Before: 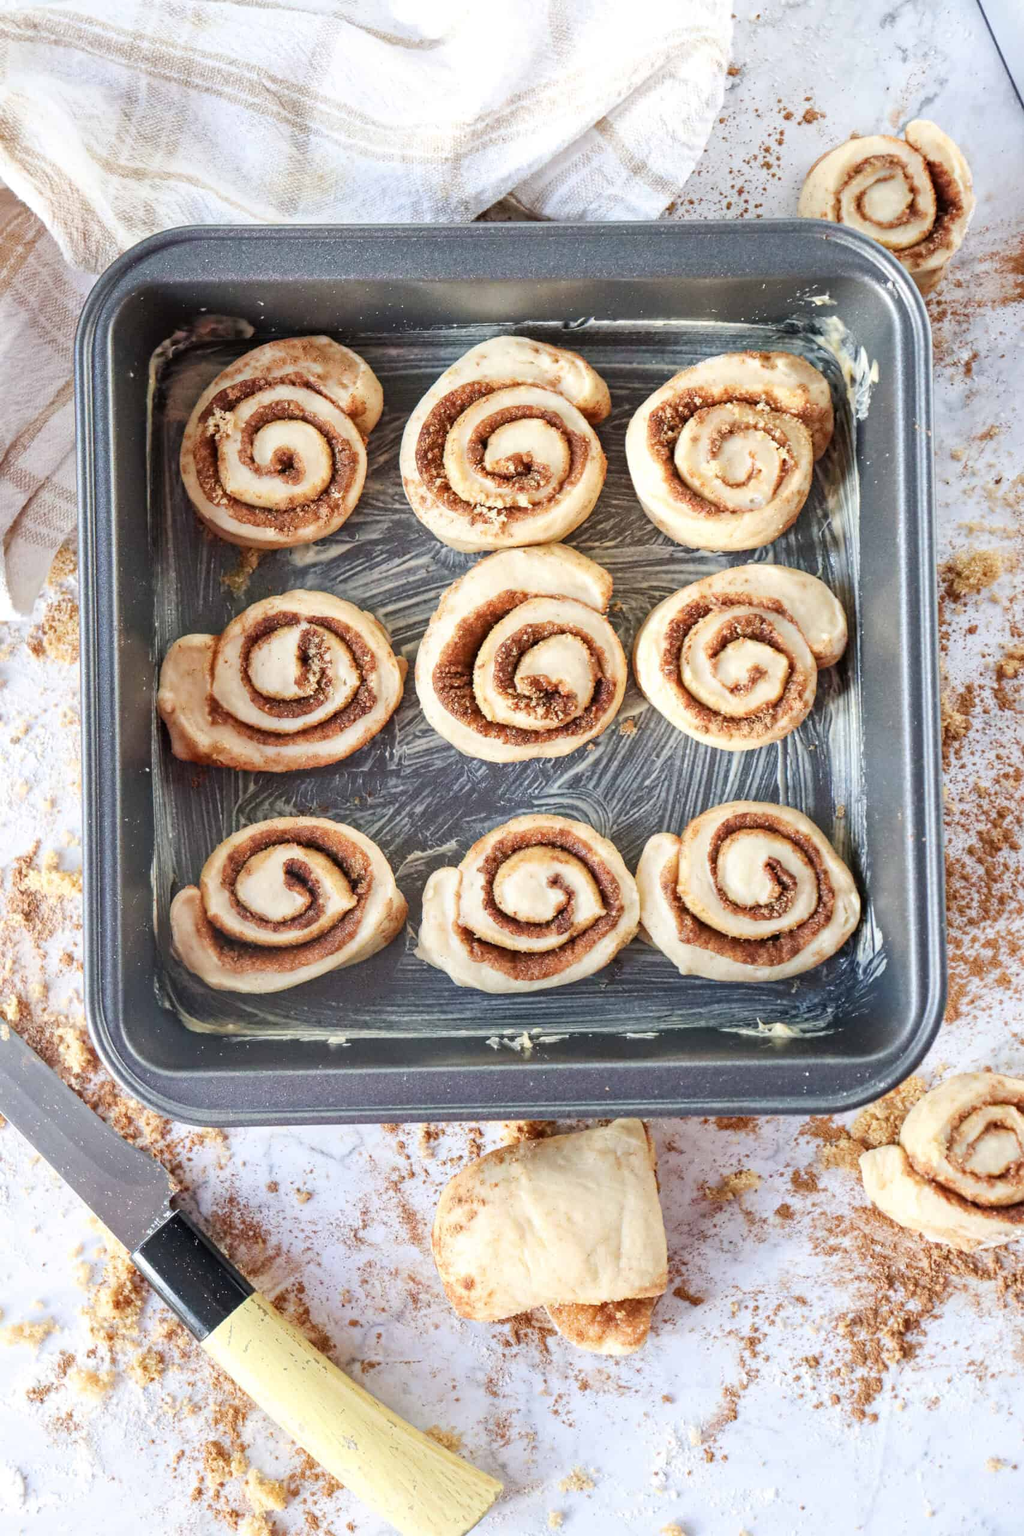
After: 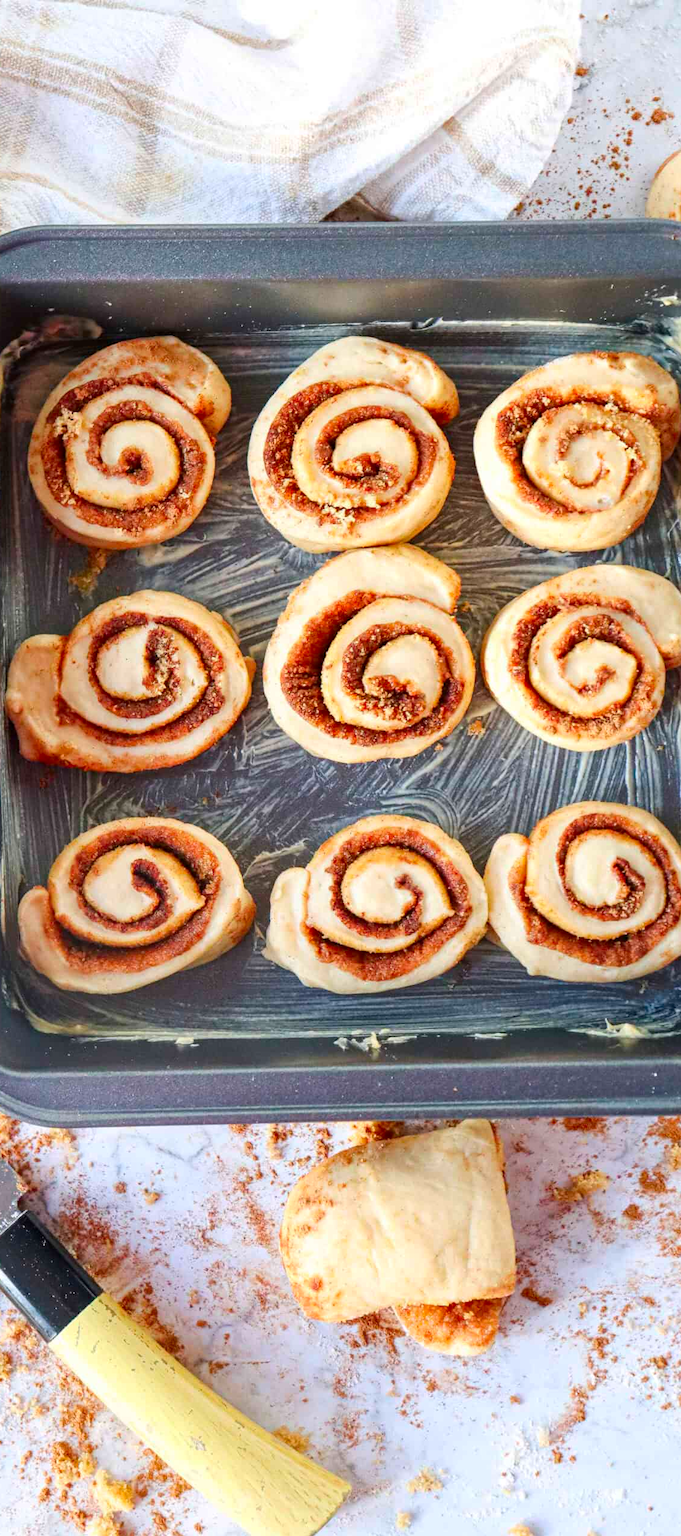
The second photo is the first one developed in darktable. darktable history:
crop and rotate: left 14.88%, right 18.555%
contrast brightness saturation: brightness -0.029, saturation 0.339
